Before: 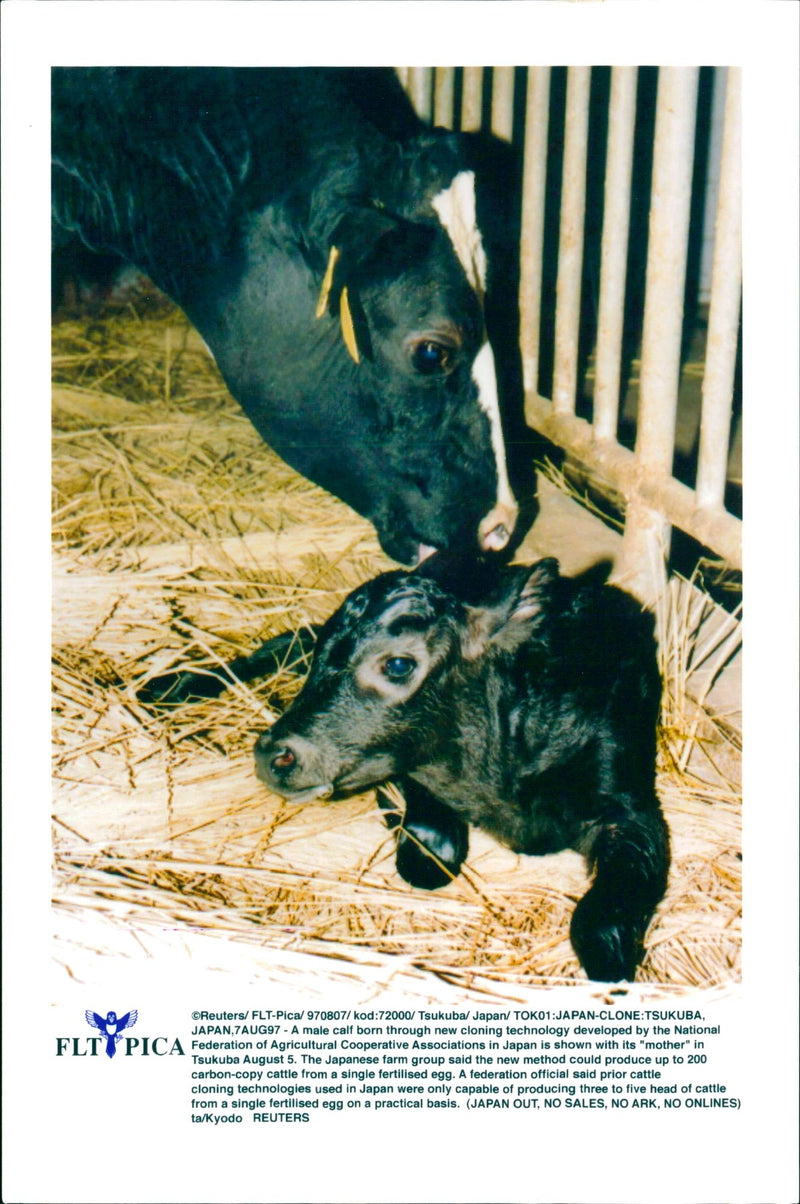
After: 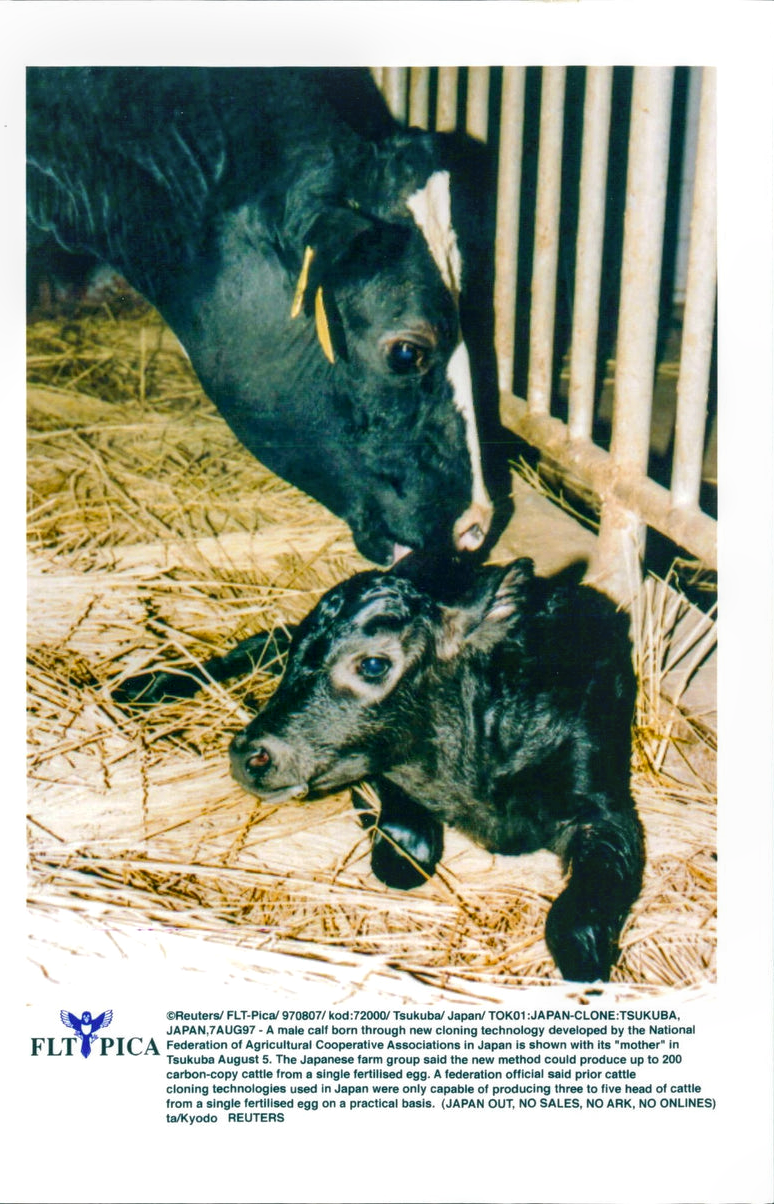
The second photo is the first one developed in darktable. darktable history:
crop and rotate: left 3.245%
local contrast: detail 130%
